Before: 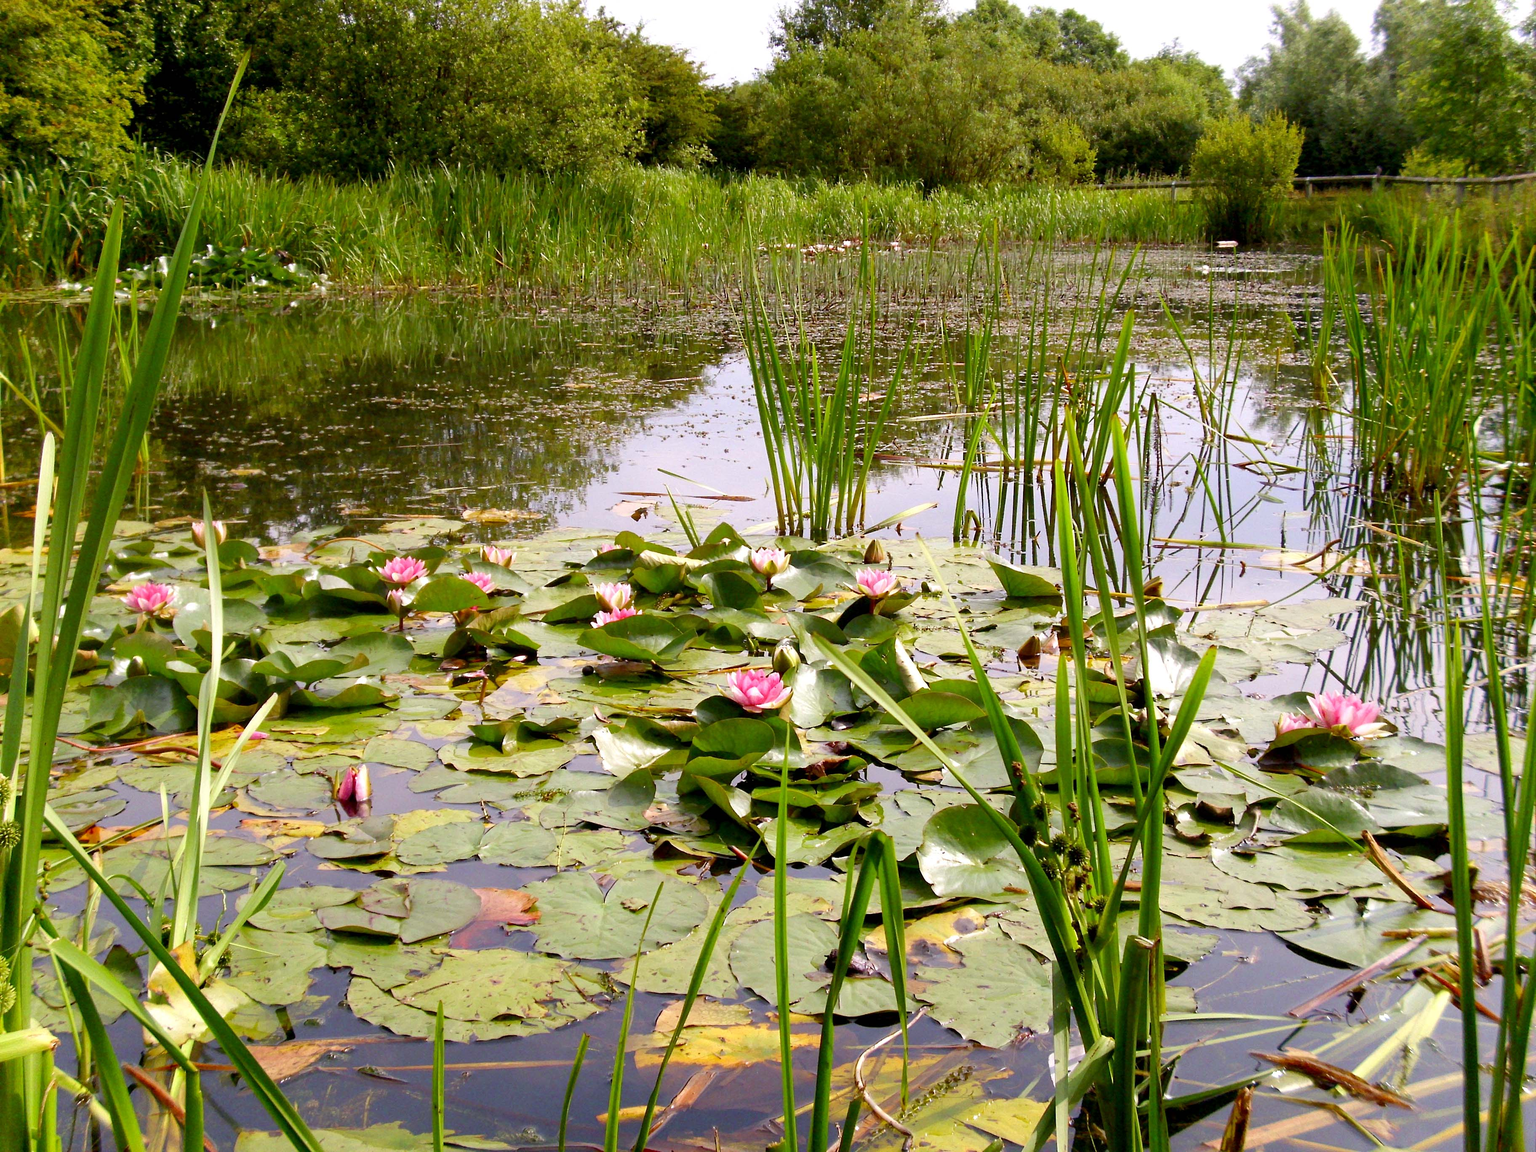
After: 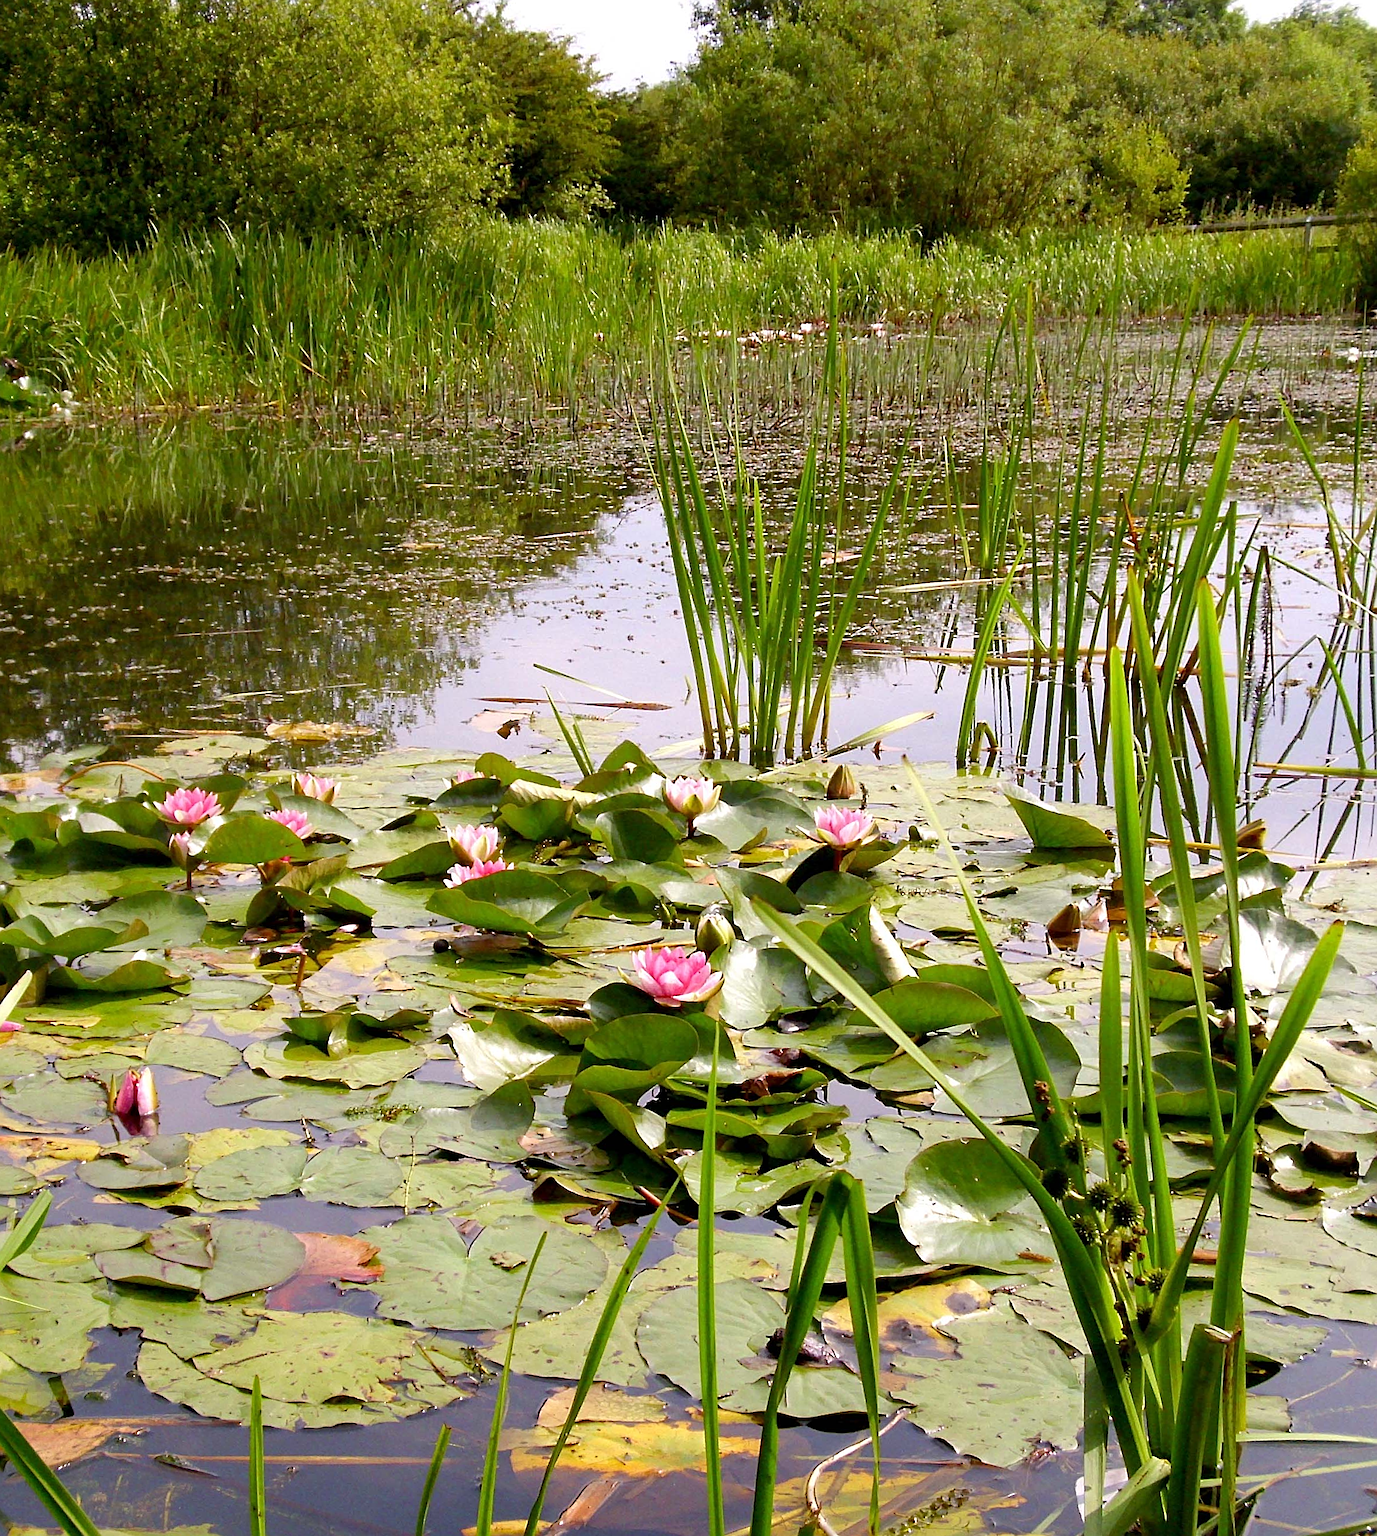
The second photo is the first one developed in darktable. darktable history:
rotate and perspective: rotation 0.062°, lens shift (vertical) 0.115, lens shift (horizontal) -0.133, crop left 0.047, crop right 0.94, crop top 0.061, crop bottom 0.94
white balance: red 1, blue 1
crop and rotate: left 13.409%, right 19.924%
sharpen: on, module defaults
